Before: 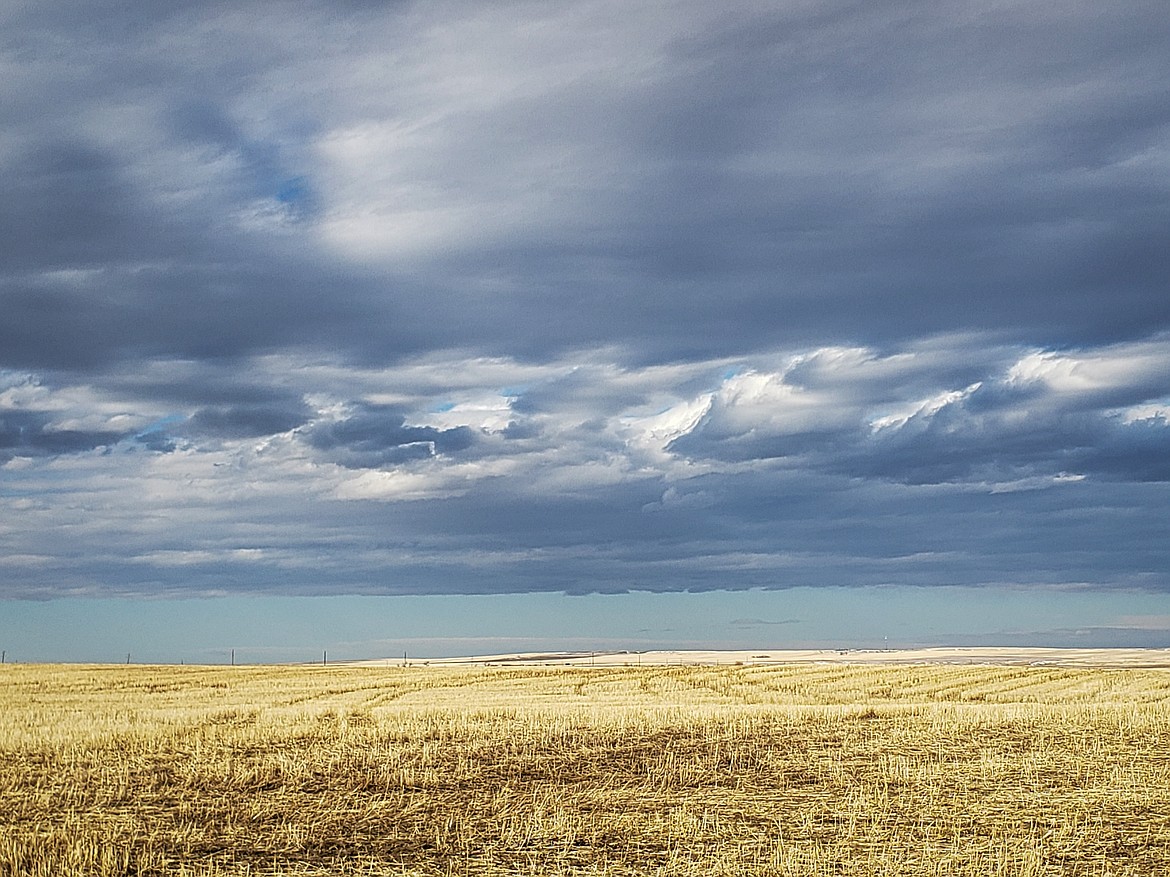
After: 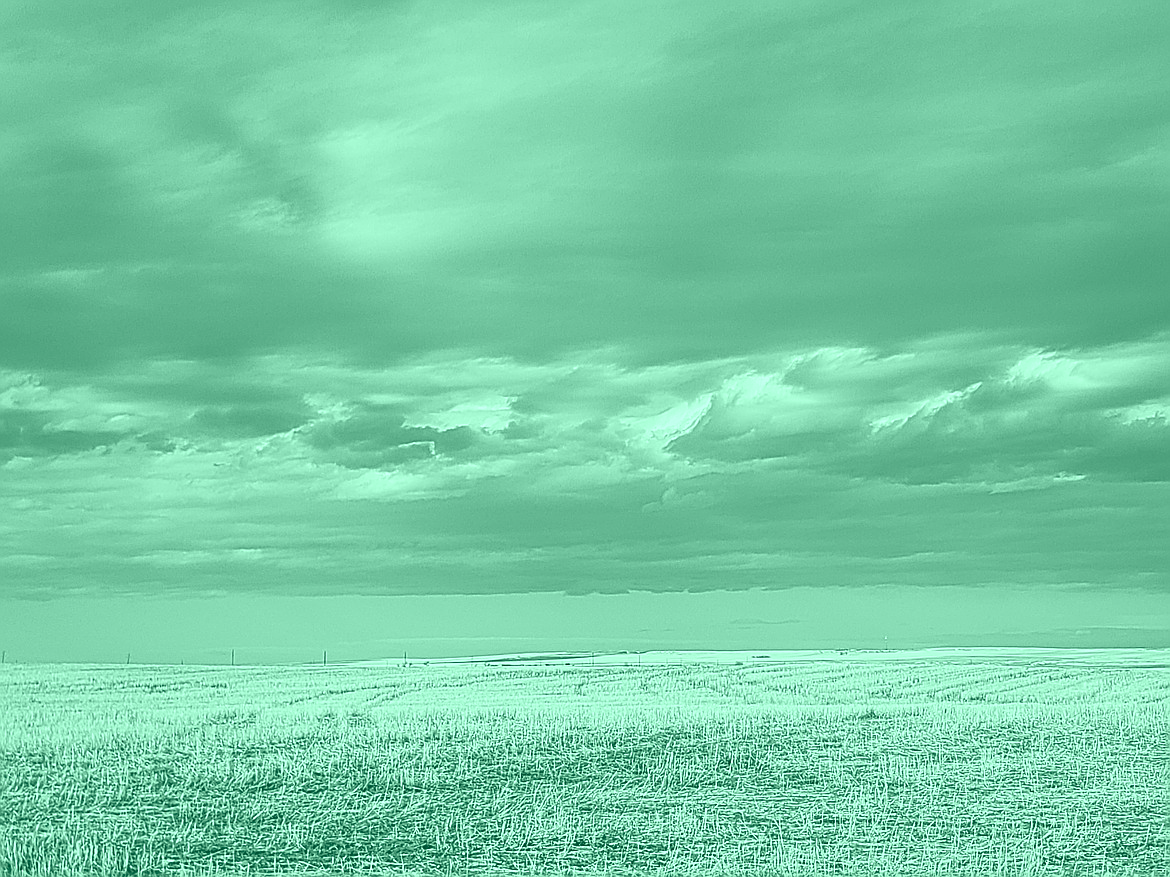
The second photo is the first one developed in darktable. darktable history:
exposure: black level correction 0, exposure 1.1 EV, compensate highlight preservation false
sharpen: radius 1.967
colorize: hue 147.6°, saturation 65%, lightness 21.64%
